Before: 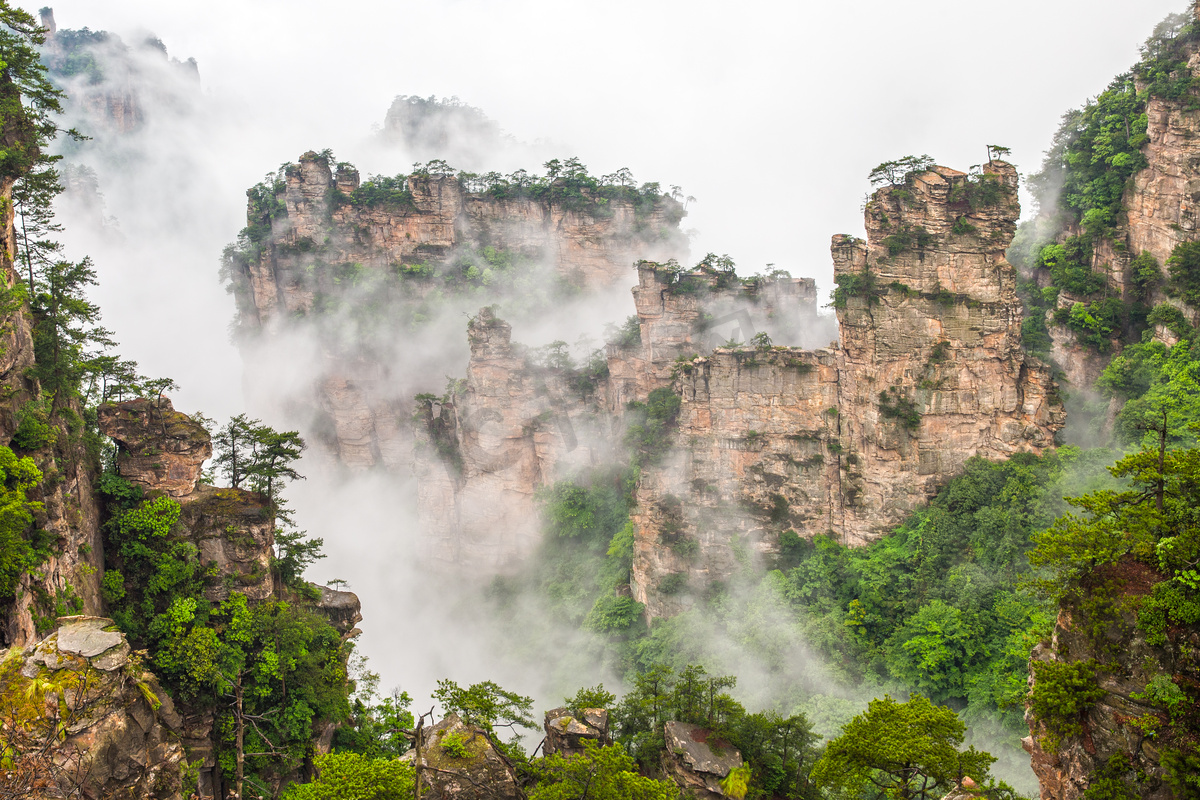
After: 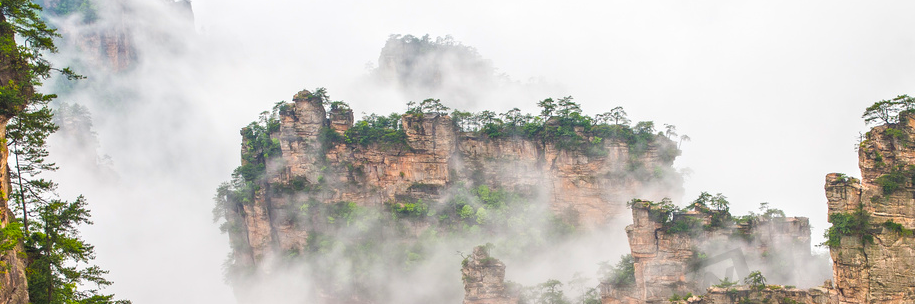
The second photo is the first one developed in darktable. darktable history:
crop: left 0.579%, top 7.627%, right 23.167%, bottom 54.275%
color balance rgb: perceptual saturation grading › global saturation 20%, global vibrance 20%
